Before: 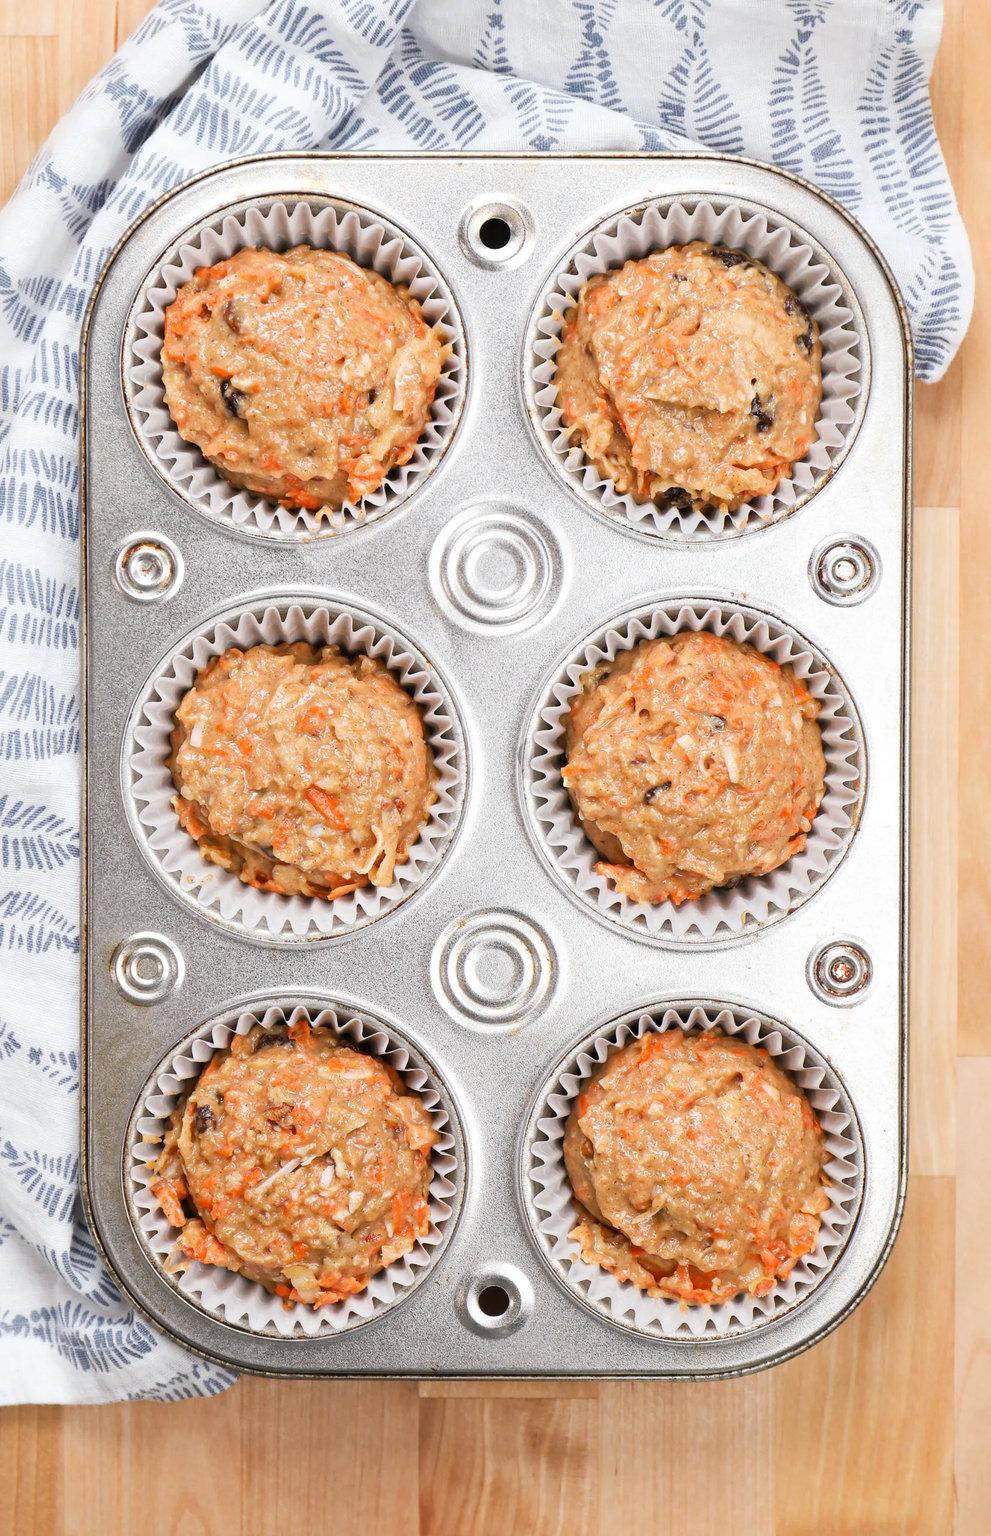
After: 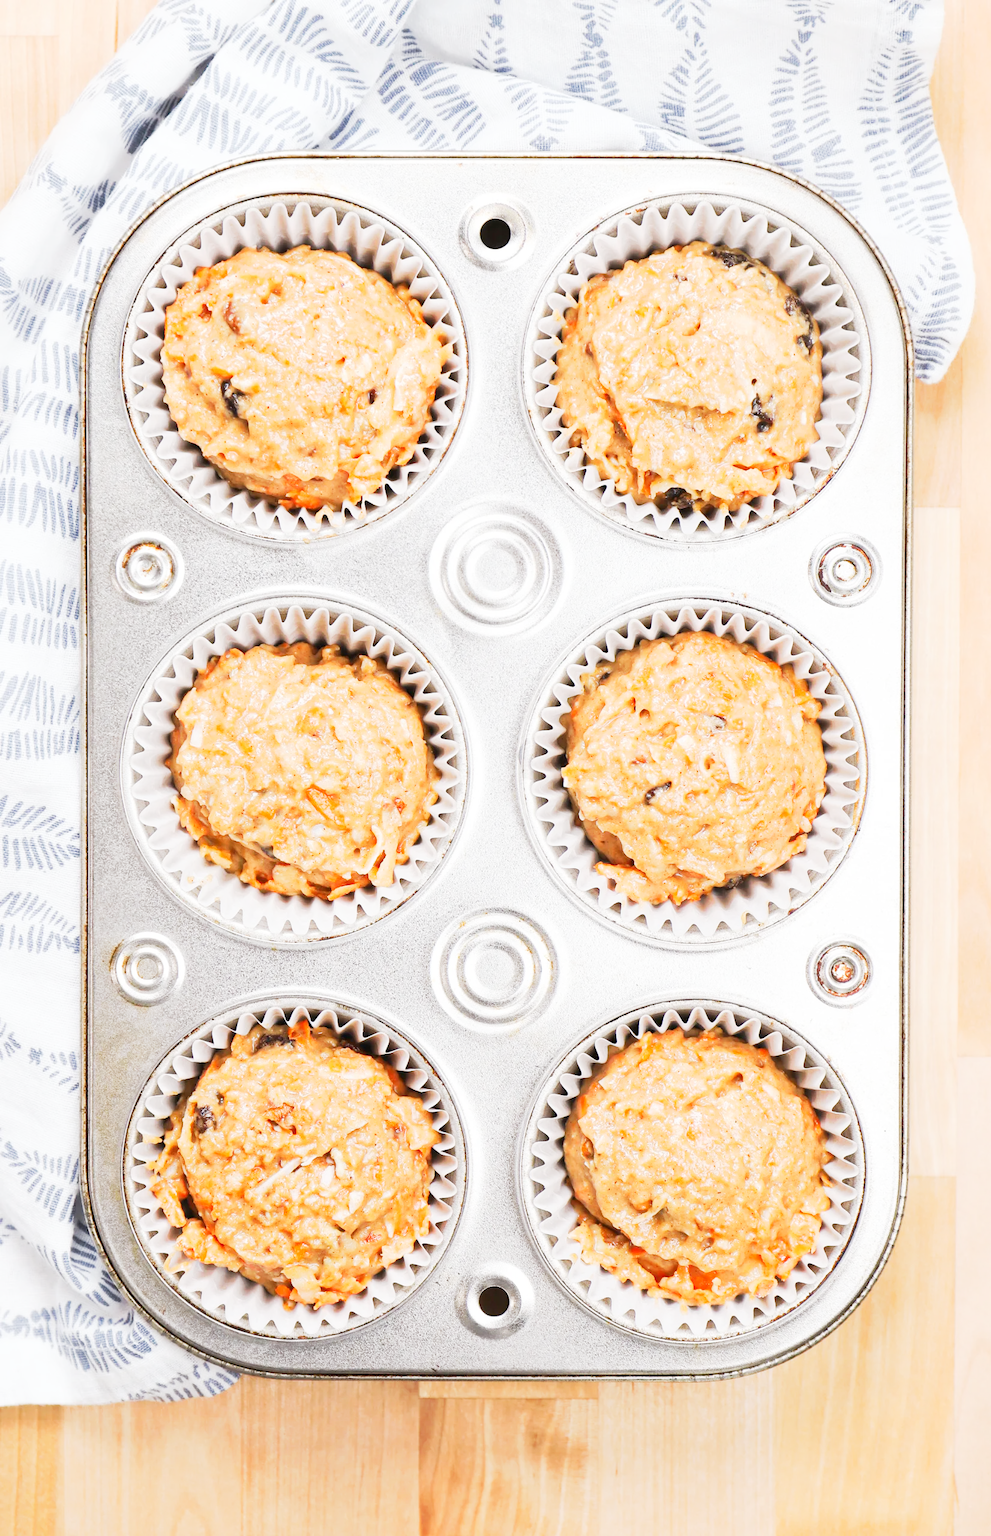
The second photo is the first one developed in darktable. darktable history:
tone curve: curves: ch0 [(0, 0) (0.003, 0.015) (0.011, 0.025) (0.025, 0.056) (0.044, 0.104) (0.069, 0.139) (0.1, 0.181) (0.136, 0.226) (0.177, 0.28) (0.224, 0.346) (0.277, 0.42) (0.335, 0.505) (0.399, 0.594) (0.468, 0.699) (0.543, 0.776) (0.623, 0.848) (0.709, 0.893) (0.801, 0.93) (0.898, 0.97) (1, 1)], preserve colors none
